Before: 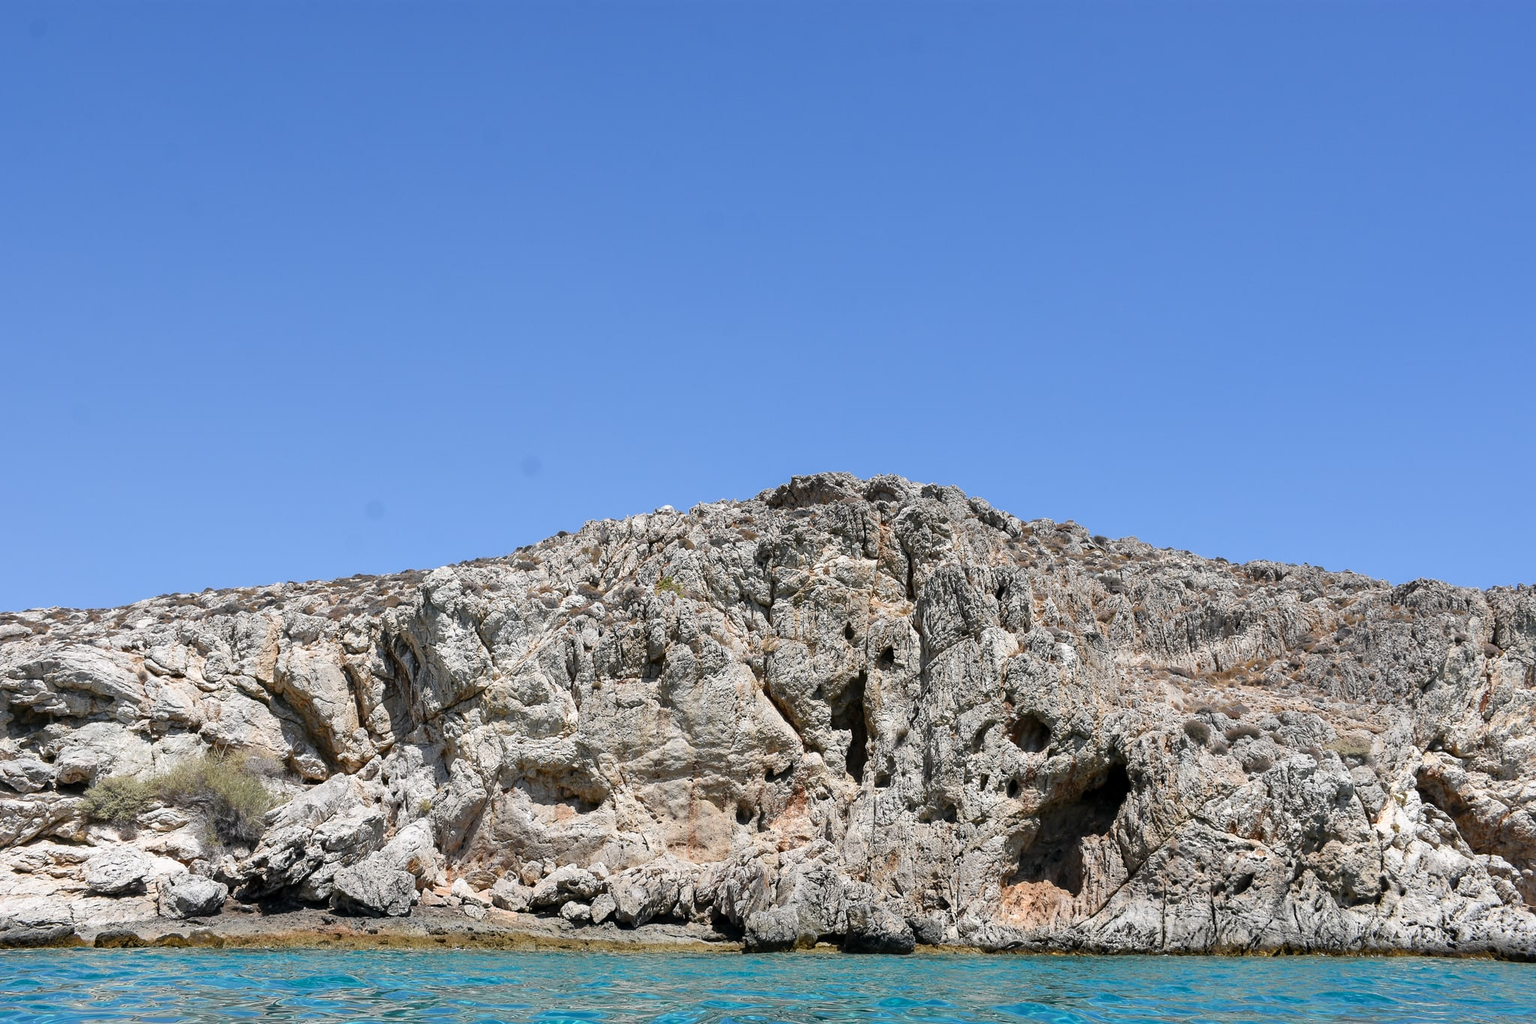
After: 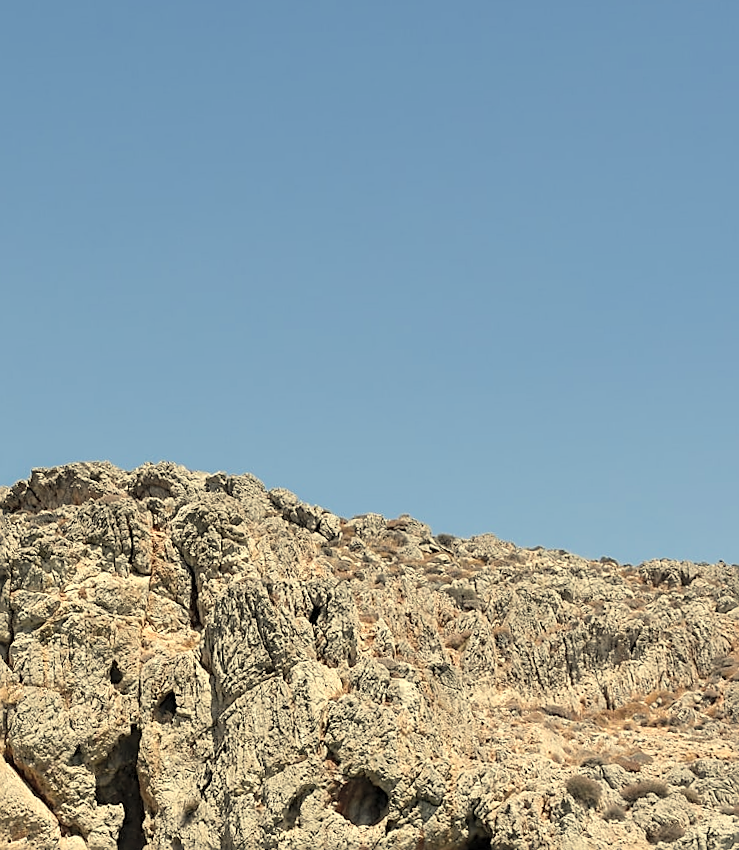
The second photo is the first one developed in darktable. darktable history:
crop and rotate: left 49.936%, top 10.094%, right 13.136%, bottom 24.256%
contrast brightness saturation: brightness 0.15
sharpen: on, module defaults
rotate and perspective: rotation -2°, crop left 0.022, crop right 0.978, crop top 0.049, crop bottom 0.951
color zones: curves: ch0 [(0, 0.465) (0.092, 0.596) (0.289, 0.464) (0.429, 0.453) (0.571, 0.464) (0.714, 0.455) (0.857, 0.462) (1, 0.465)]
white balance: red 1.08, blue 0.791
